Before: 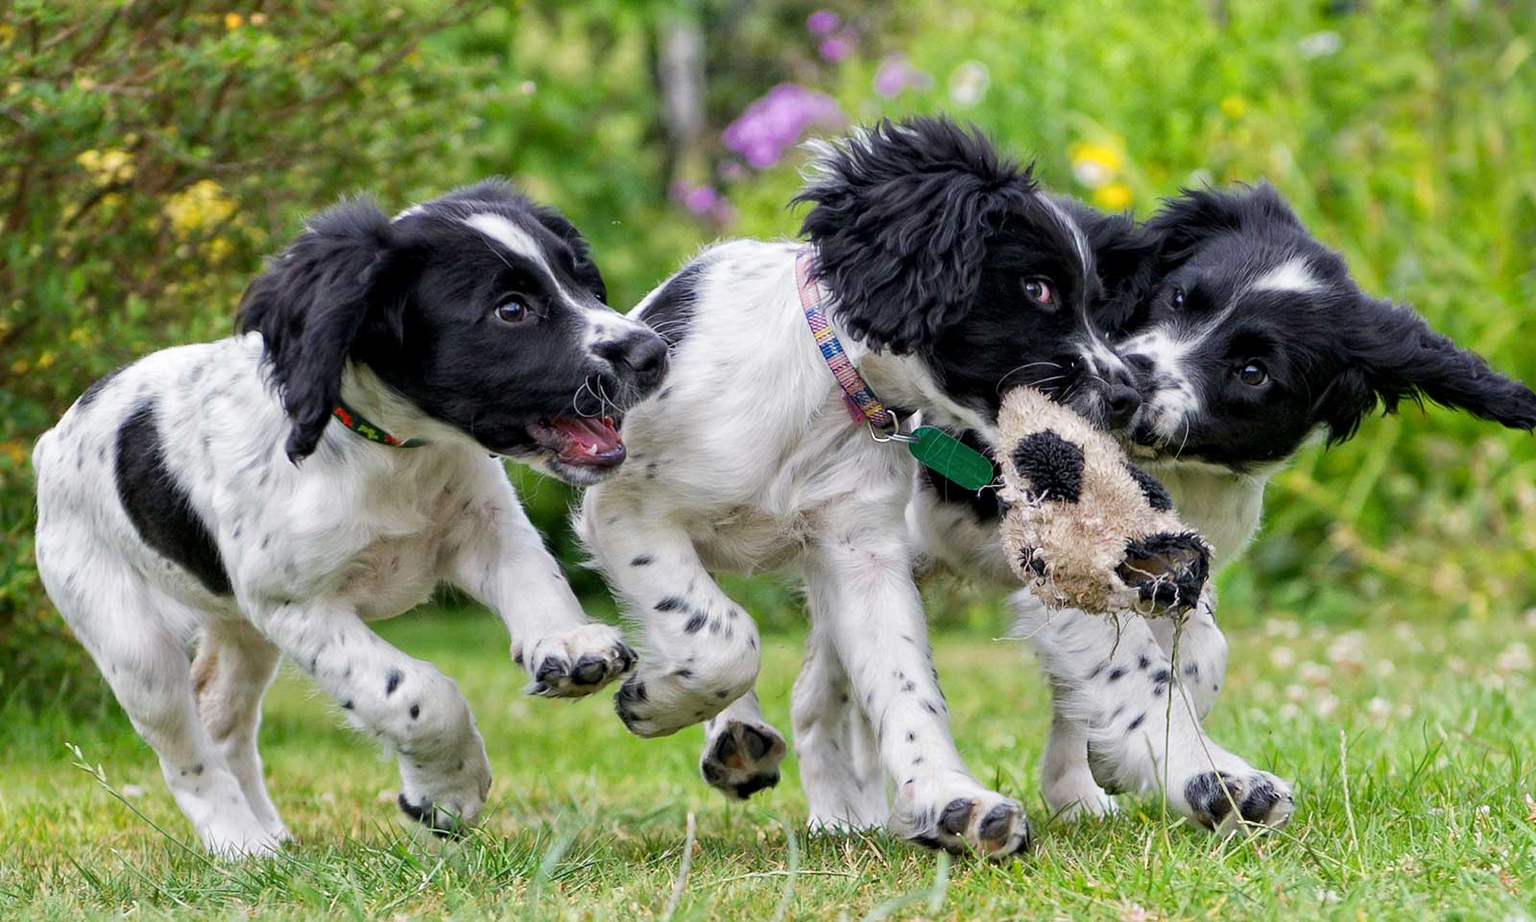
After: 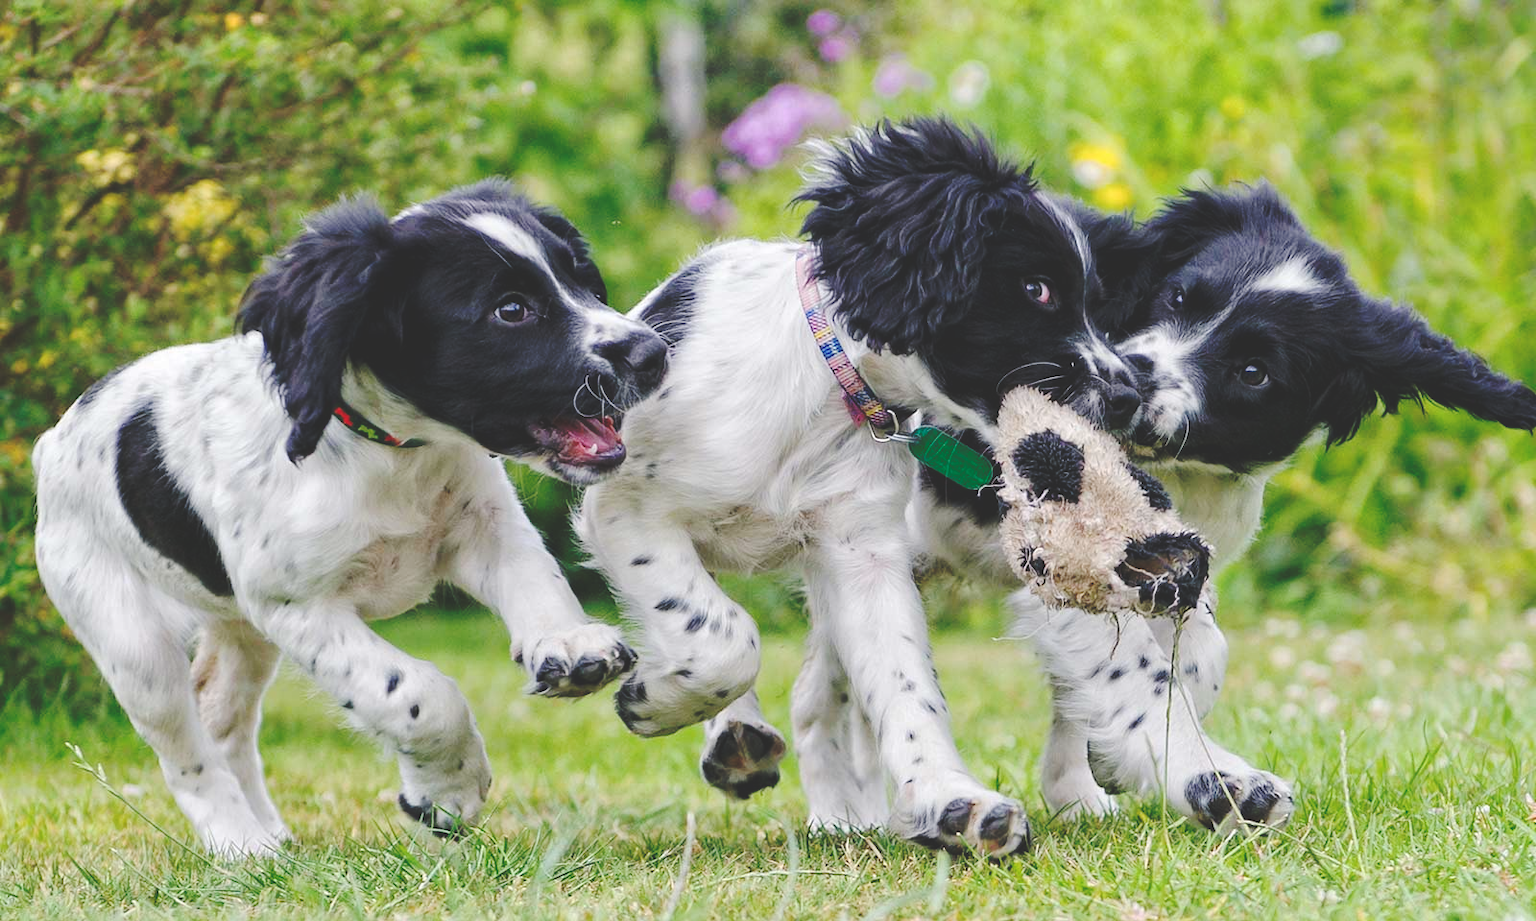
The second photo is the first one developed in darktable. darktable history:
base curve: curves: ch0 [(0, 0.024) (0.055, 0.065) (0.121, 0.166) (0.236, 0.319) (0.693, 0.726) (1, 1)], preserve colors none
color balance rgb: shadows lift › chroma 2.057%, shadows lift › hue 246.98°, power › luminance 3.437%, power › hue 230.6°, perceptual saturation grading › global saturation 0.428%, saturation formula JzAzBz (2021)
contrast brightness saturation: contrast 0.014, saturation -0.049
